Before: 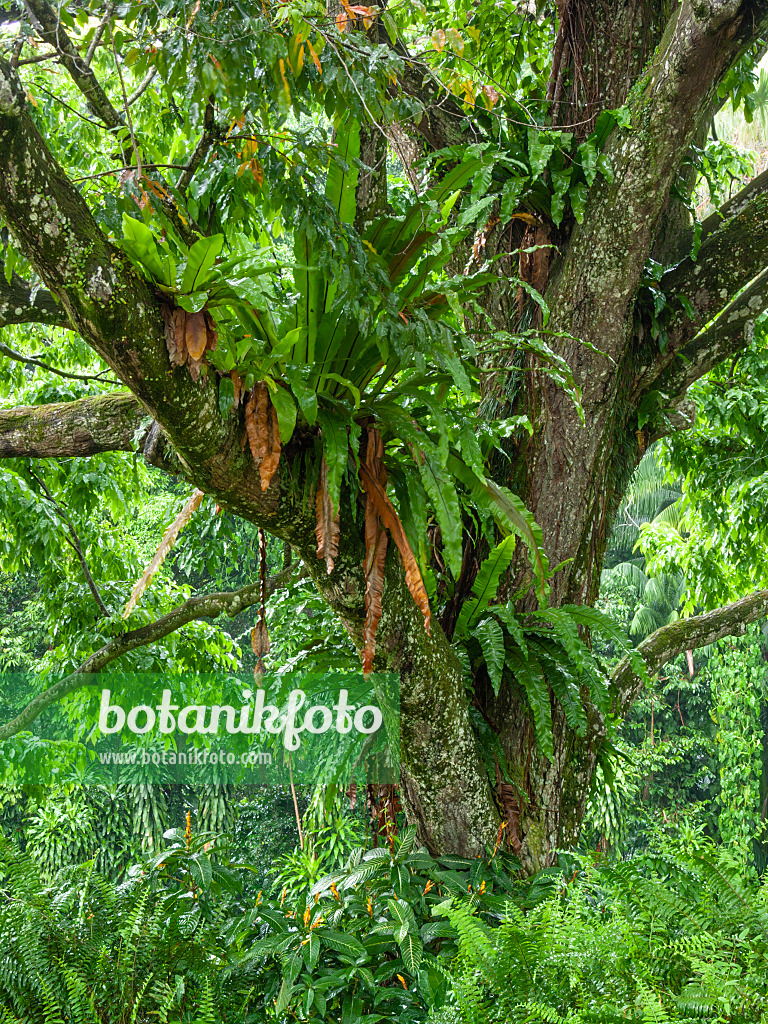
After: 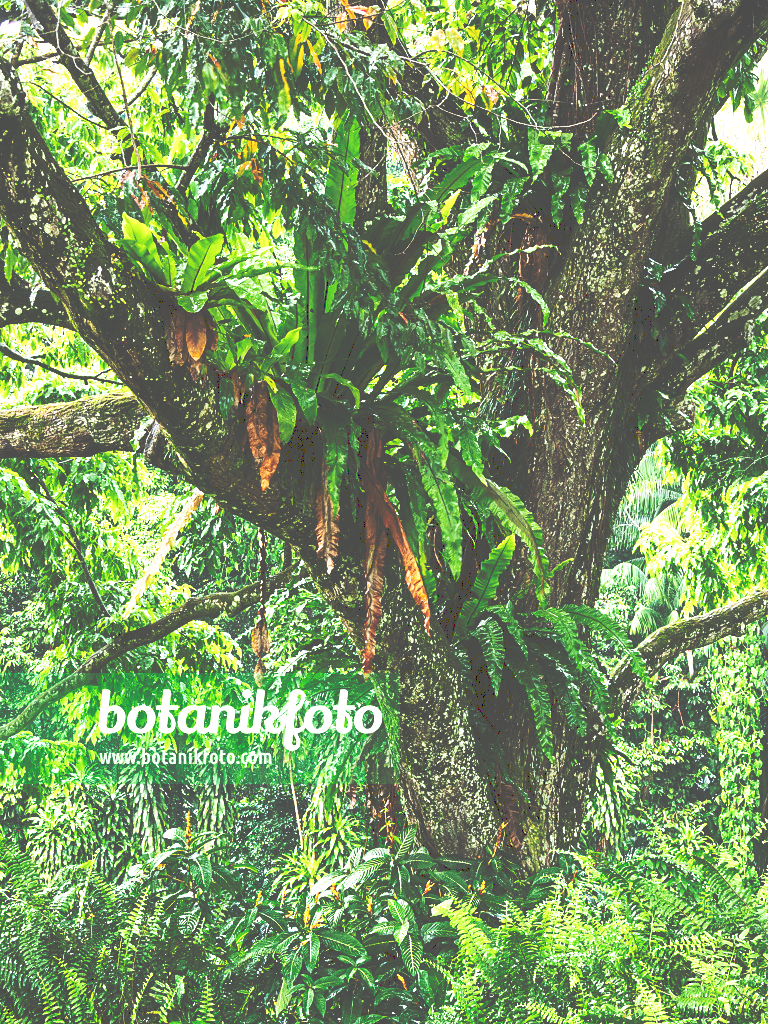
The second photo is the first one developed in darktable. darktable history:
tone equalizer: -8 EV -1.08 EV, -7 EV -1.01 EV, -6 EV -0.867 EV, -5 EV -0.578 EV, -3 EV 0.578 EV, -2 EV 0.867 EV, -1 EV 1.01 EV, +0 EV 1.08 EV, edges refinement/feathering 500, mask exposure compensation -1.57 EV, preserve details no
velvia: strength 15%
tone curve: curves: ch0 [(0, 0) (0.003, 0.319) (0.011, 0.319) (0.025, 0.323) (0.044, 0.323) (0.069, 0.327) (0.1, 0.33) (0.136, 0.338) (0.177, 0.348) (0.224, 0.361) (0.277, 0.374) (0.335, 0.398) (0.399, 0.444) (0.468, 0.516) (0.543, 0.595) (0.623, 0.694) (0.709, 0.793) (0.801, 0.883) (0.898, 0.942) (1, 1)], preserve colors none
